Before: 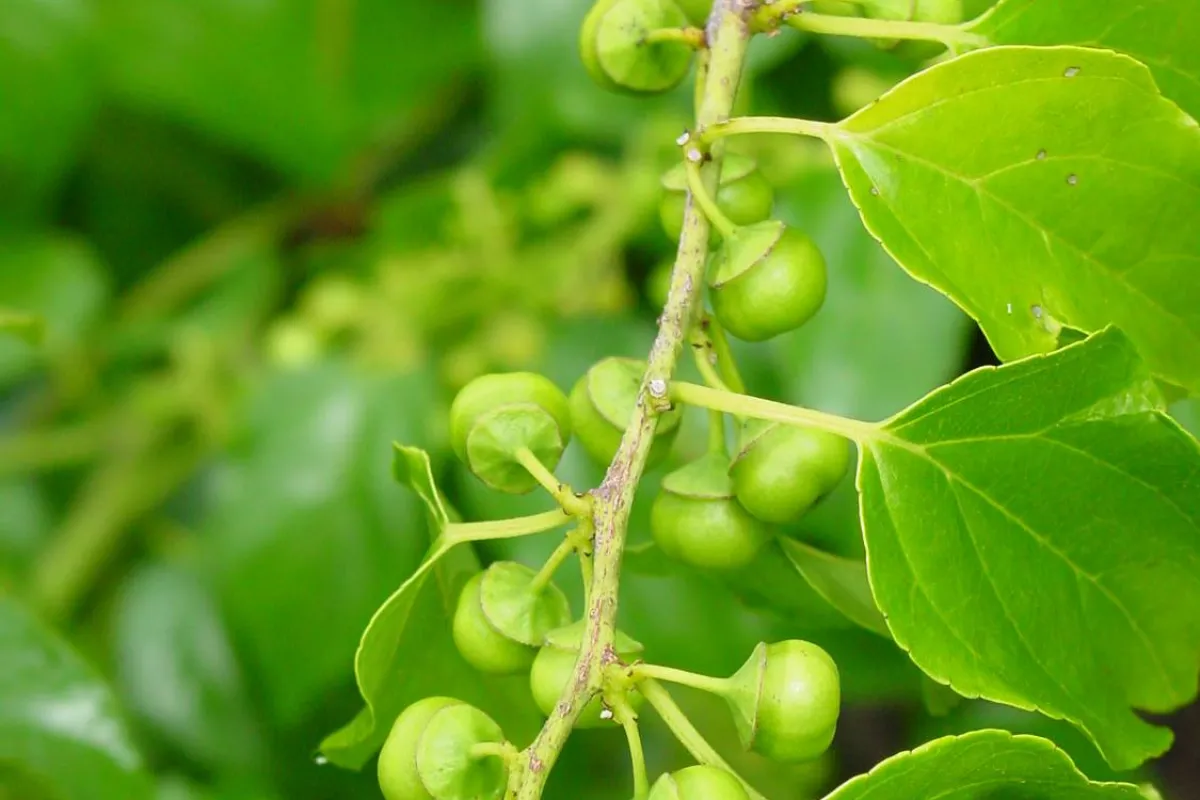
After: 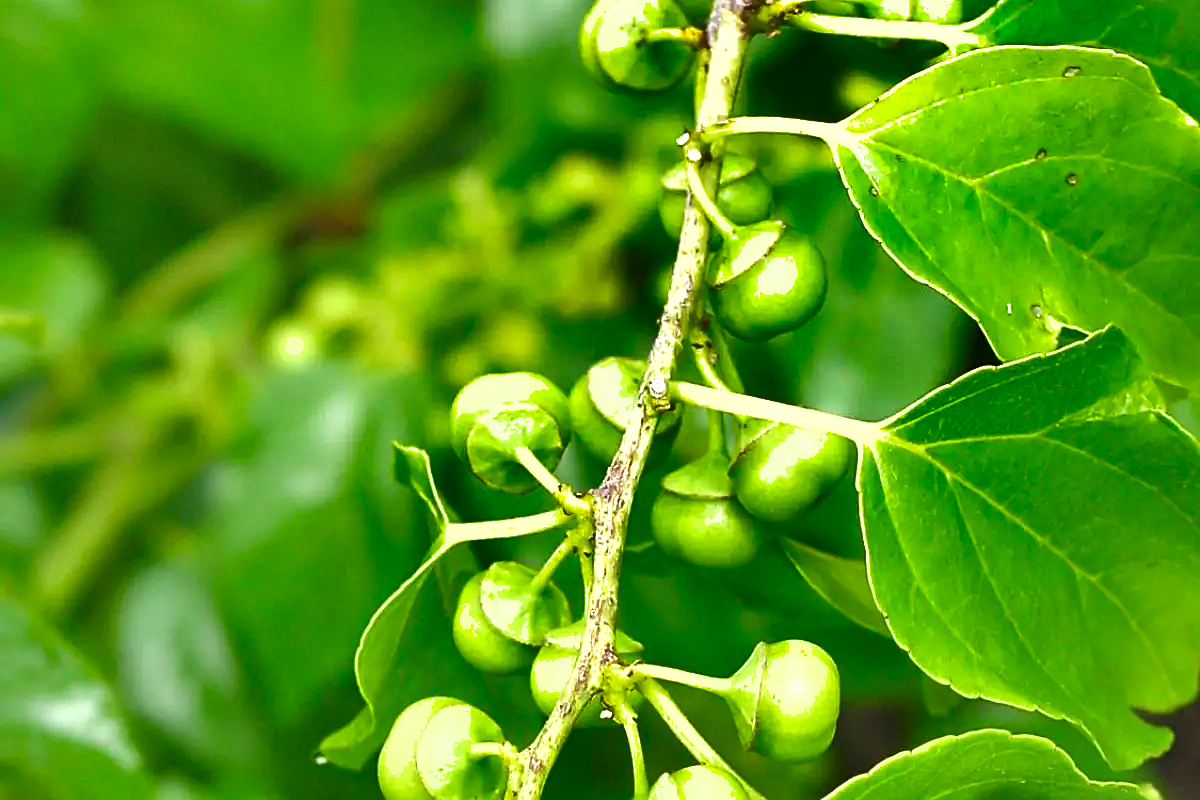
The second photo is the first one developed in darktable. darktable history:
sharpen: on, module defaults
shadows and highlights: shadows 20.85, highlights -81.04, soften with gaussian
exposure: exposure 0.578 EV, compensate highlight preservation false
